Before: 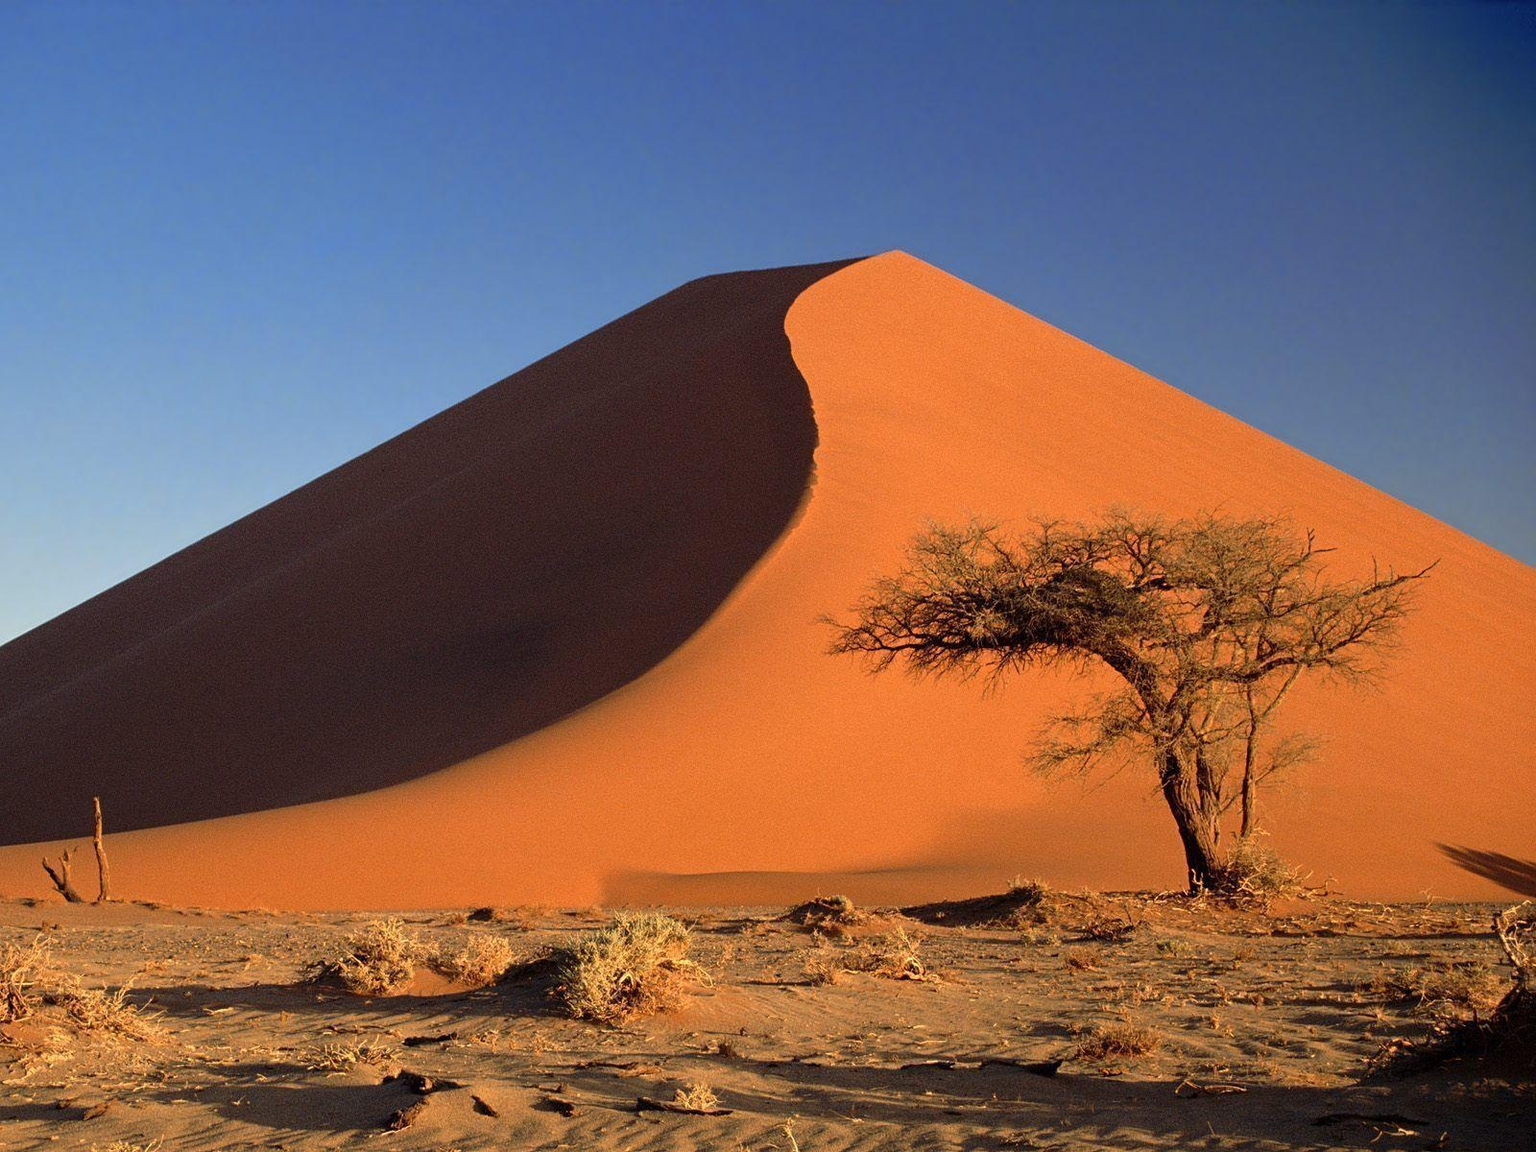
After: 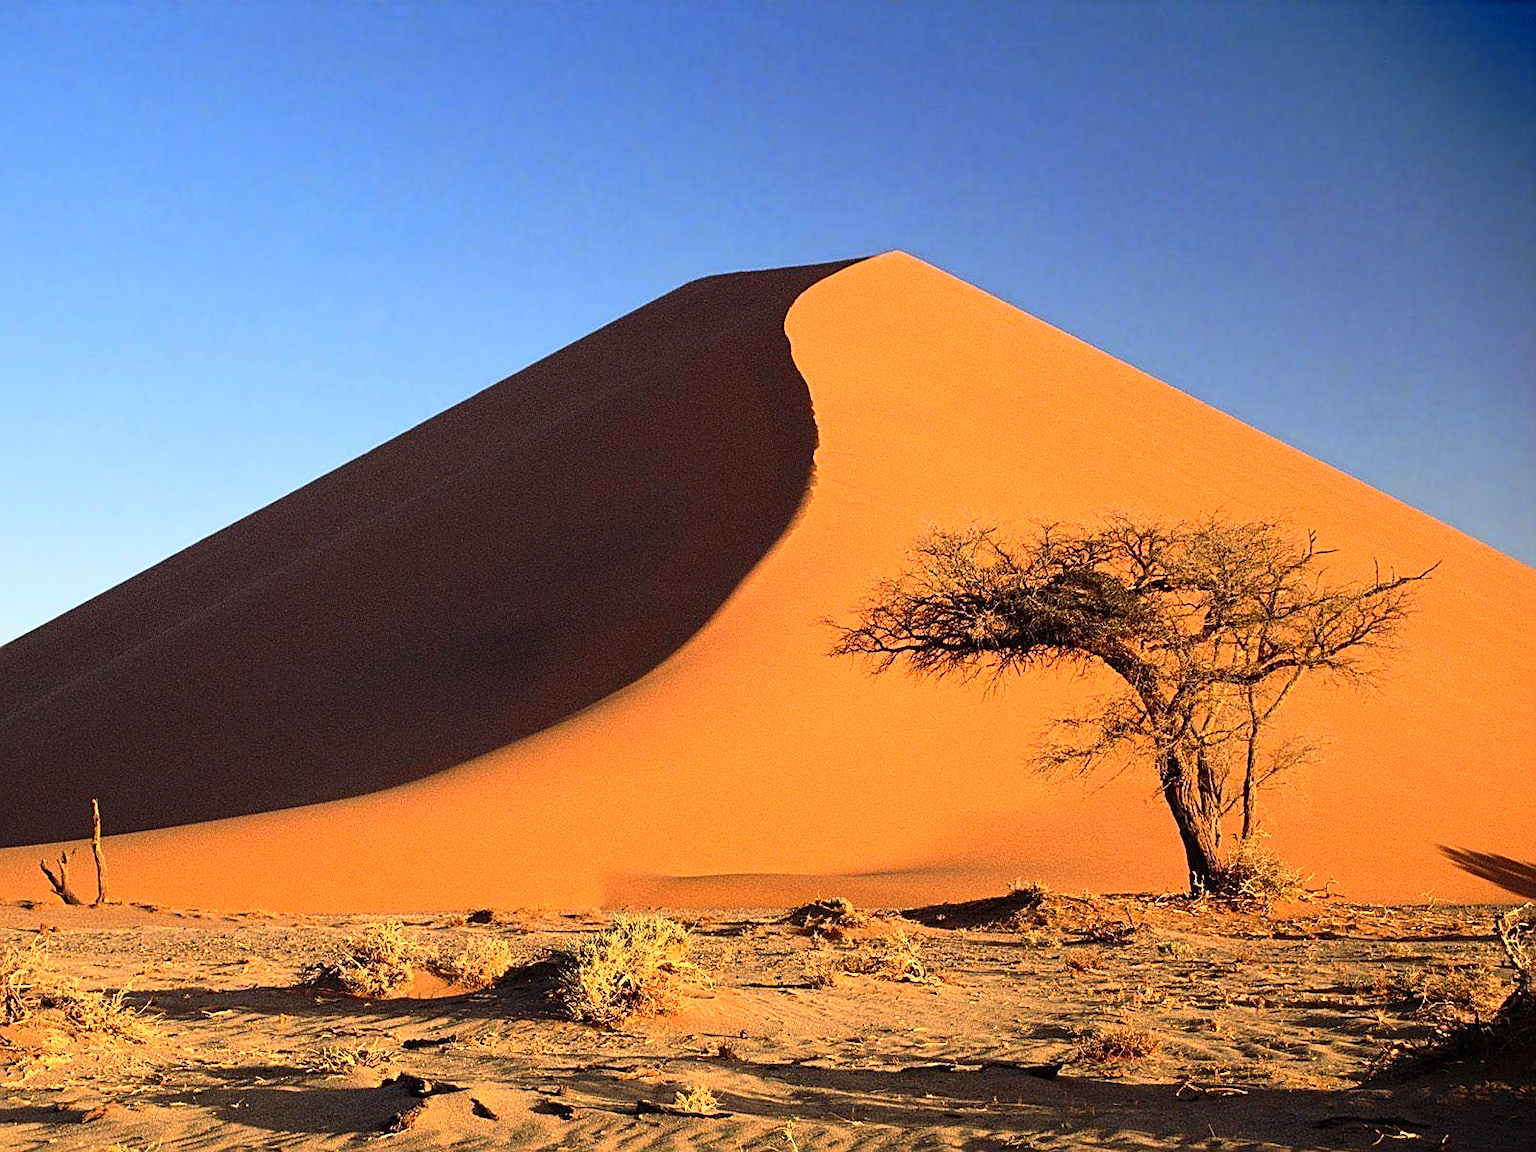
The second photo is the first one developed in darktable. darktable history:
contrast brightness saturation: contrast 0.198, brightness 0.166, saturation 0.224
crop: left 0.143%
sharpen: amount 0.497
tone equalizer: -8 EV -0.411 EV, -7 EV -0.381 EV, -6 EV -0.313 EV, -5 EV -0.218 EV, -3 EV 0.189 EV, -2 EV 0.345 EV, -1 EV 0.376 EV, +0 EV 0.444 EV, edges refinement/feathering 500, mask exposure compensation -1.57 EV, preserve details no
